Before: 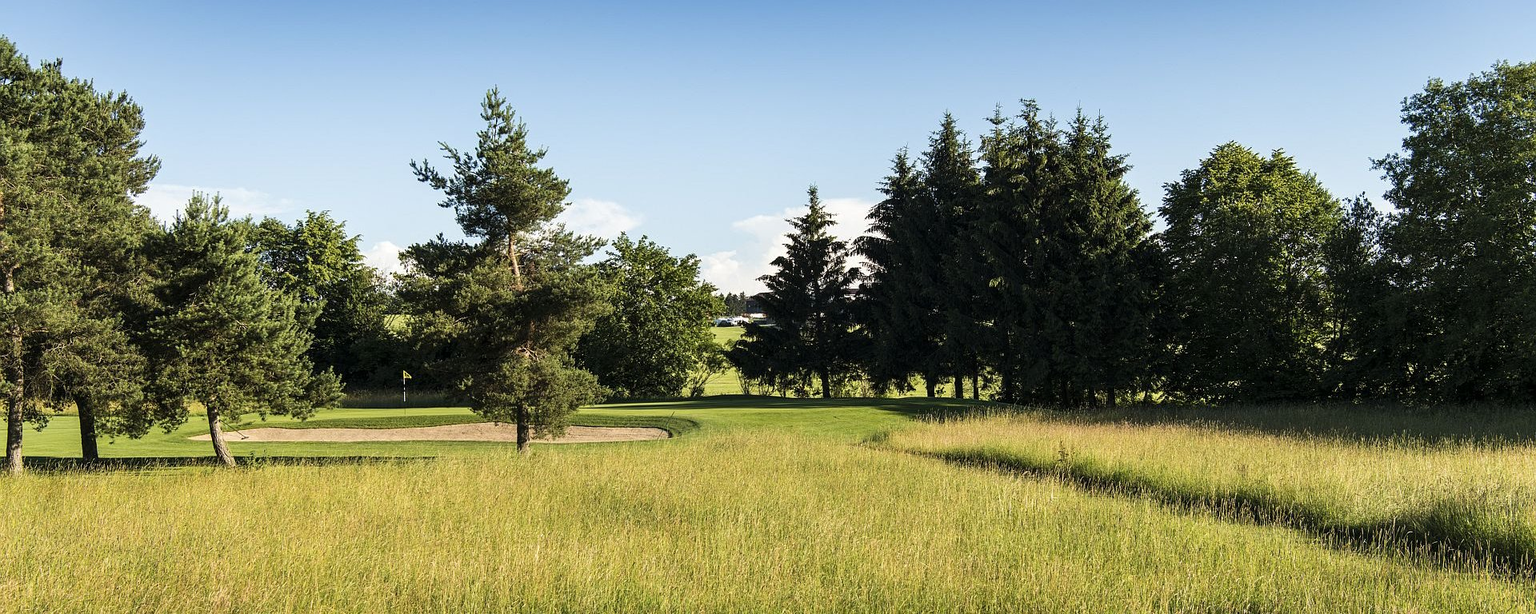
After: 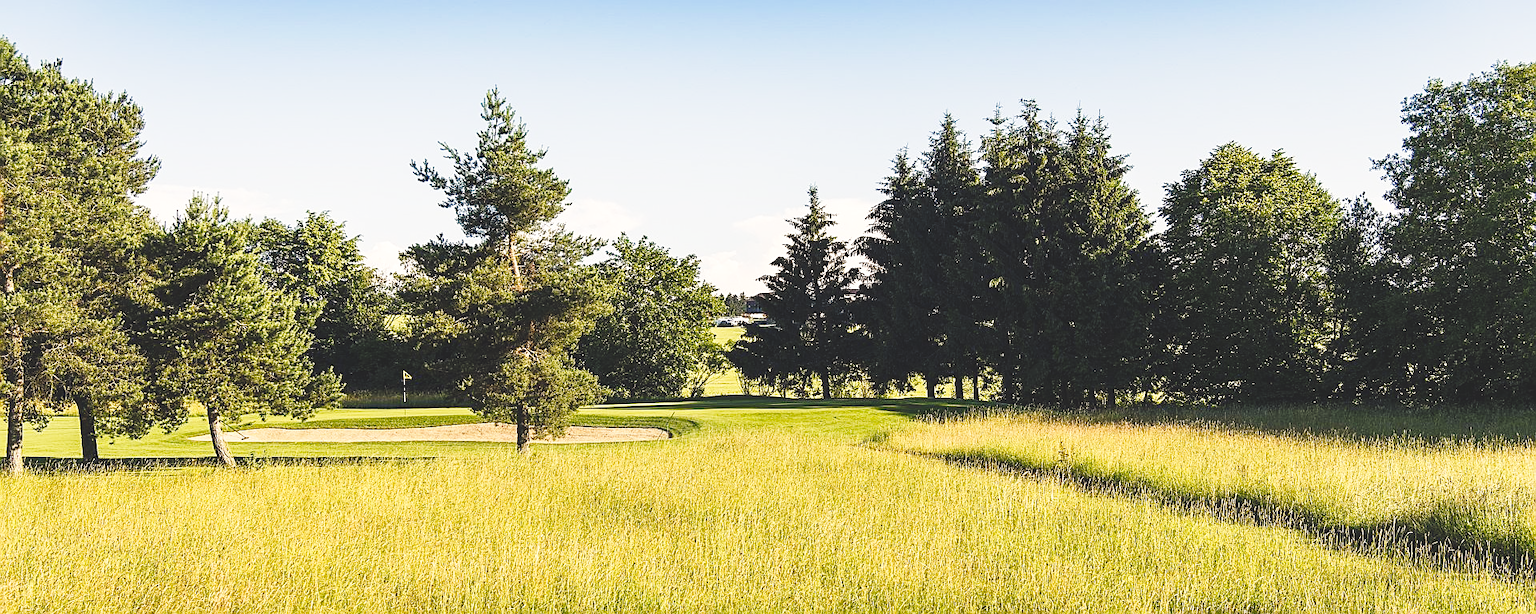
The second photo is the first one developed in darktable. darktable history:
base curve: curves: ch0 [(0, 0) (0.028, 0.03) (0.121, 0.232) (0.46, 0.748) (0.859, 0.968) (1, 1)], preserve colors none
sharpen: on, module defaults
color balance rgb: shadows lift › chroma 2%, shadows lift › hue 247.2°, power › chroma 0.3%, power › hue 25.2°, highlights gain › chroma 3%, highlights gain › hue 60°, global offset › luminance 2%, perceptual saturation grading › global saturation 20%, perceptual saturation grading › highlights -20%, perceptual saturation grading › shadows 30%
